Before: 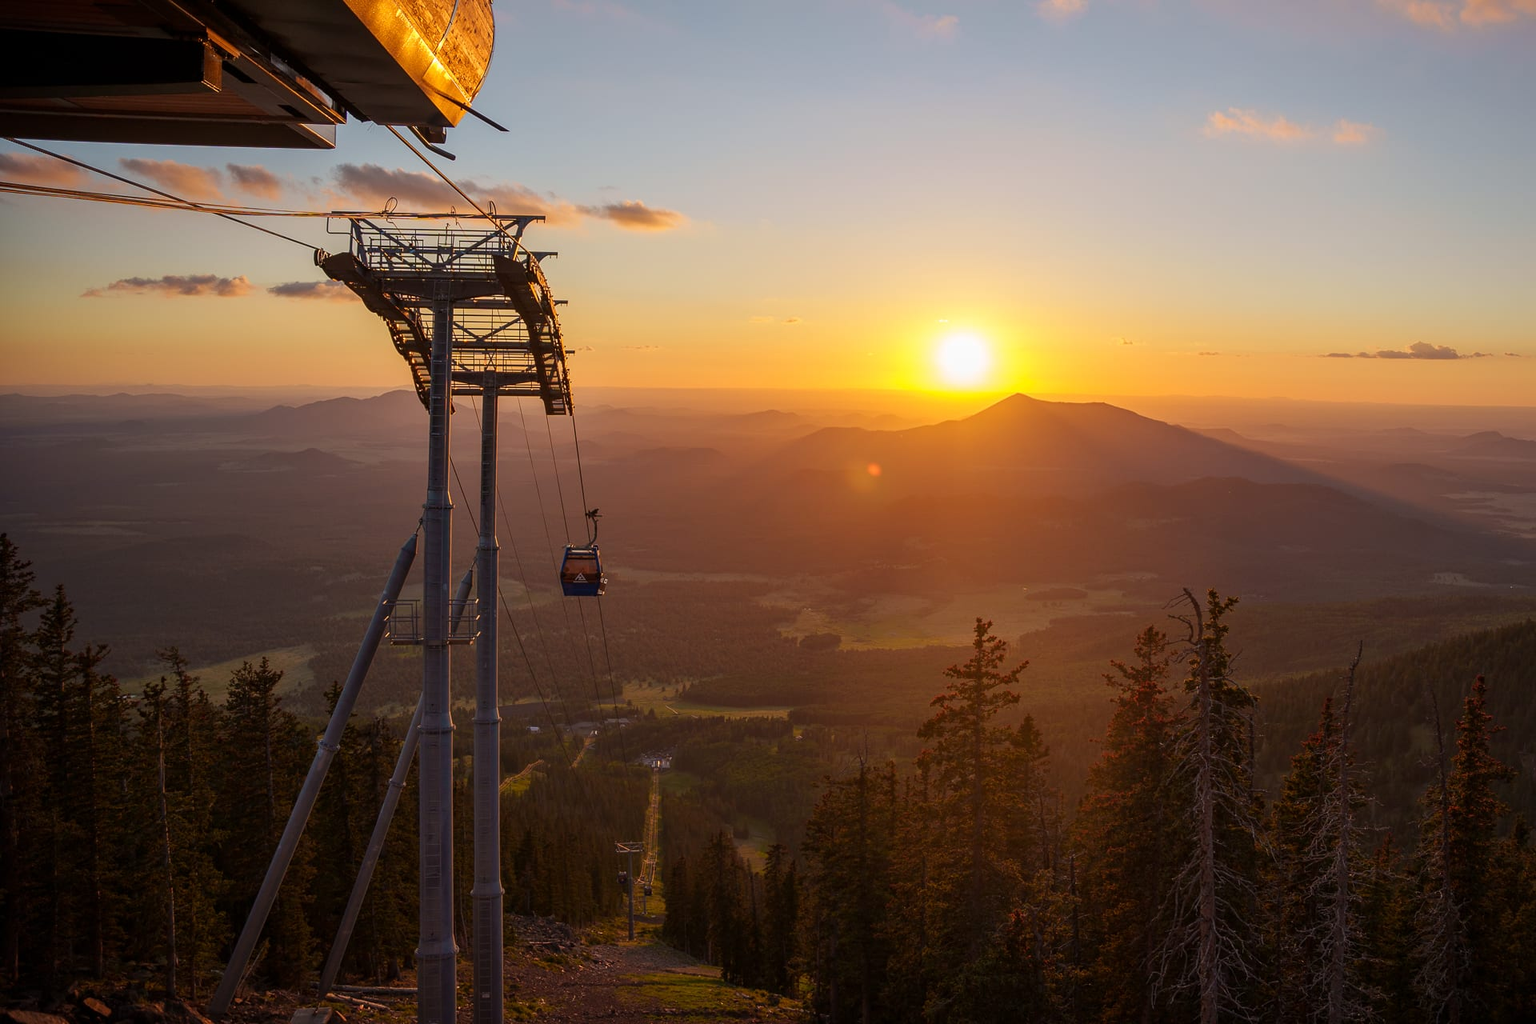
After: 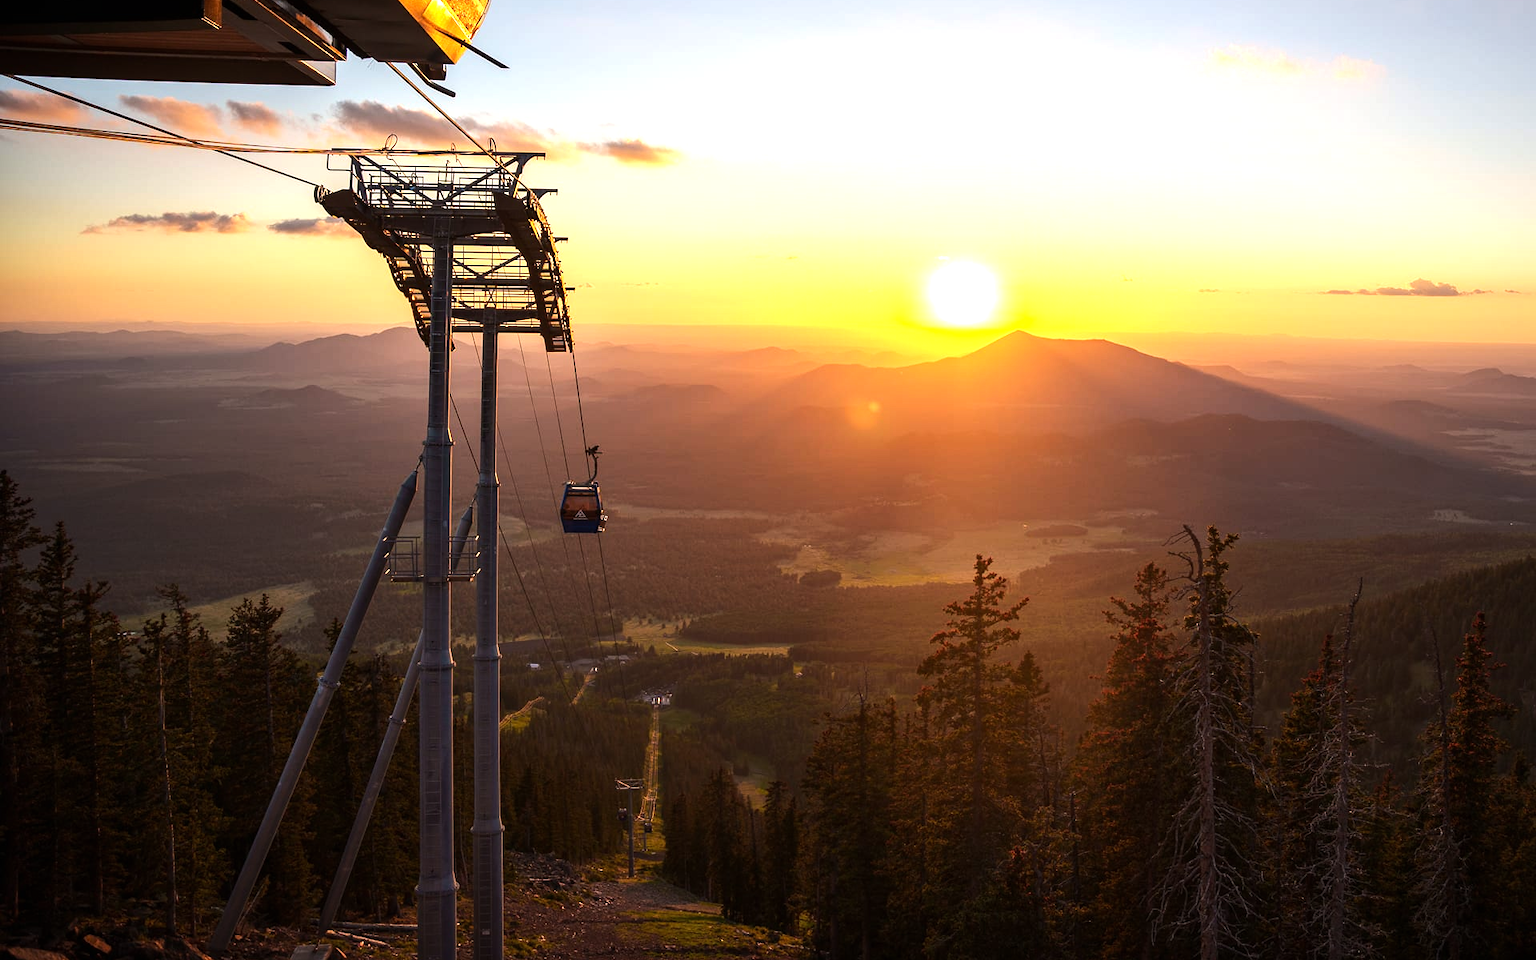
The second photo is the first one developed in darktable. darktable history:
exposure: black level correction 0, exposure 0.5 EV, compensate highlight preservation false
tone equalizer: -8 EV -0.75 EV, -7 EV -0.7 EV, -6 EV -0.6 EV, -5 EV -0.4 EV, -3 EV 0.4 EV, -2 EV 0.6 EV, -1 EV 0.7 EV, +0 EV 0.75 EV, edges refinement/feathering 500, mask exposure compensation -1.57 EV, preserve details no
crop and rotate: top 6.25%
